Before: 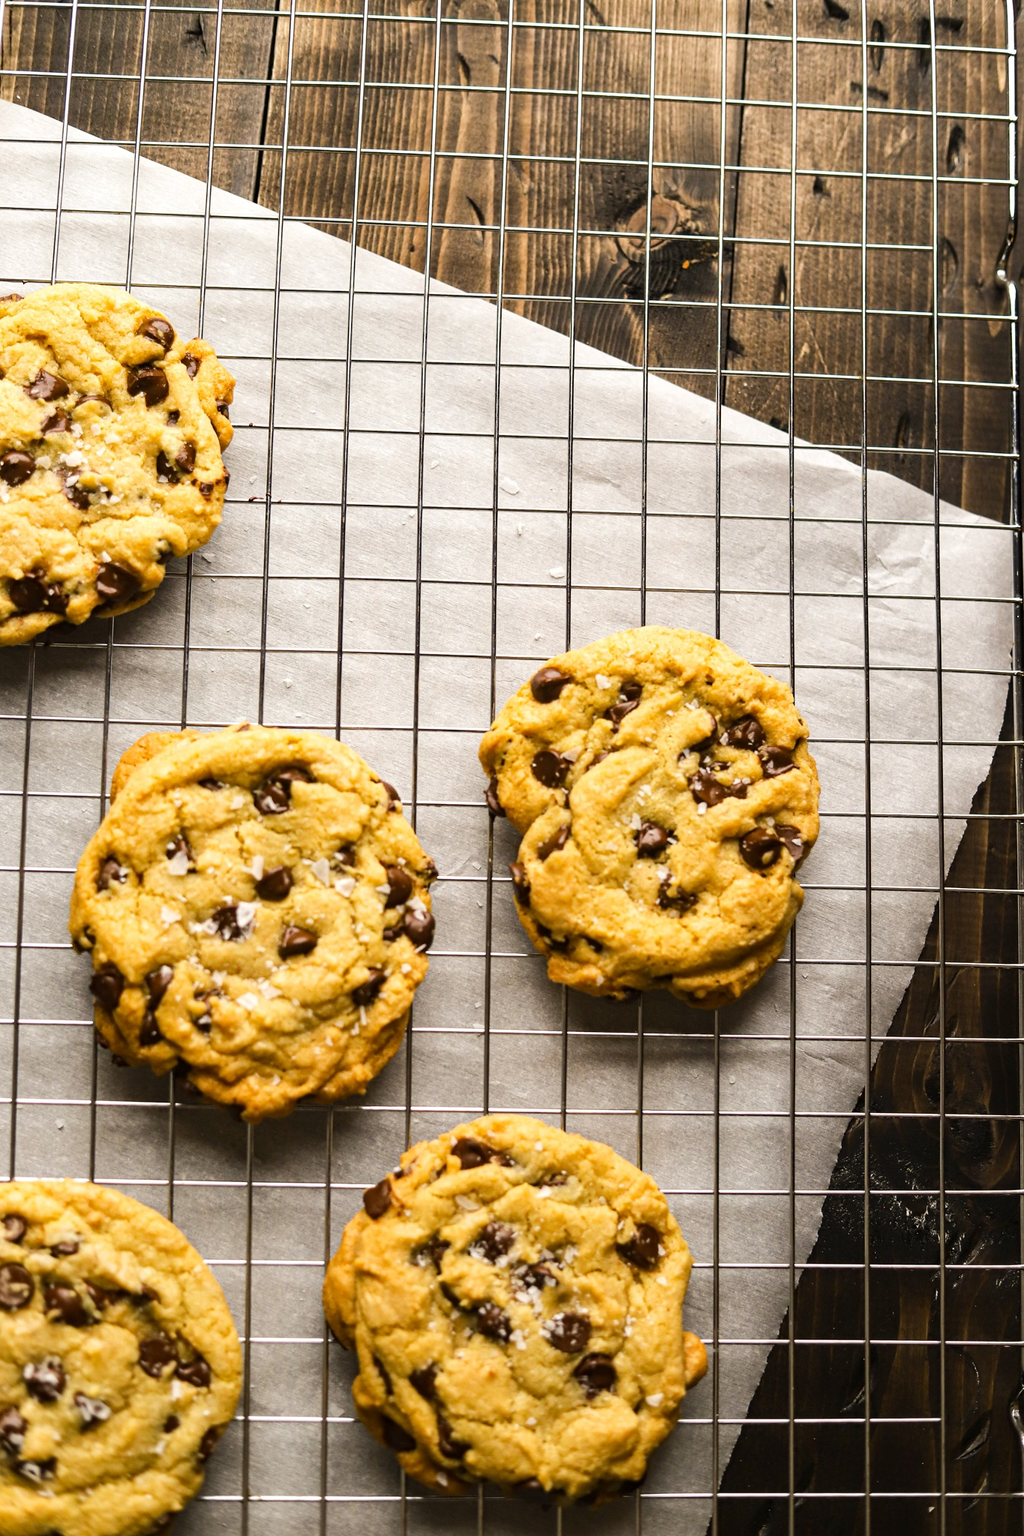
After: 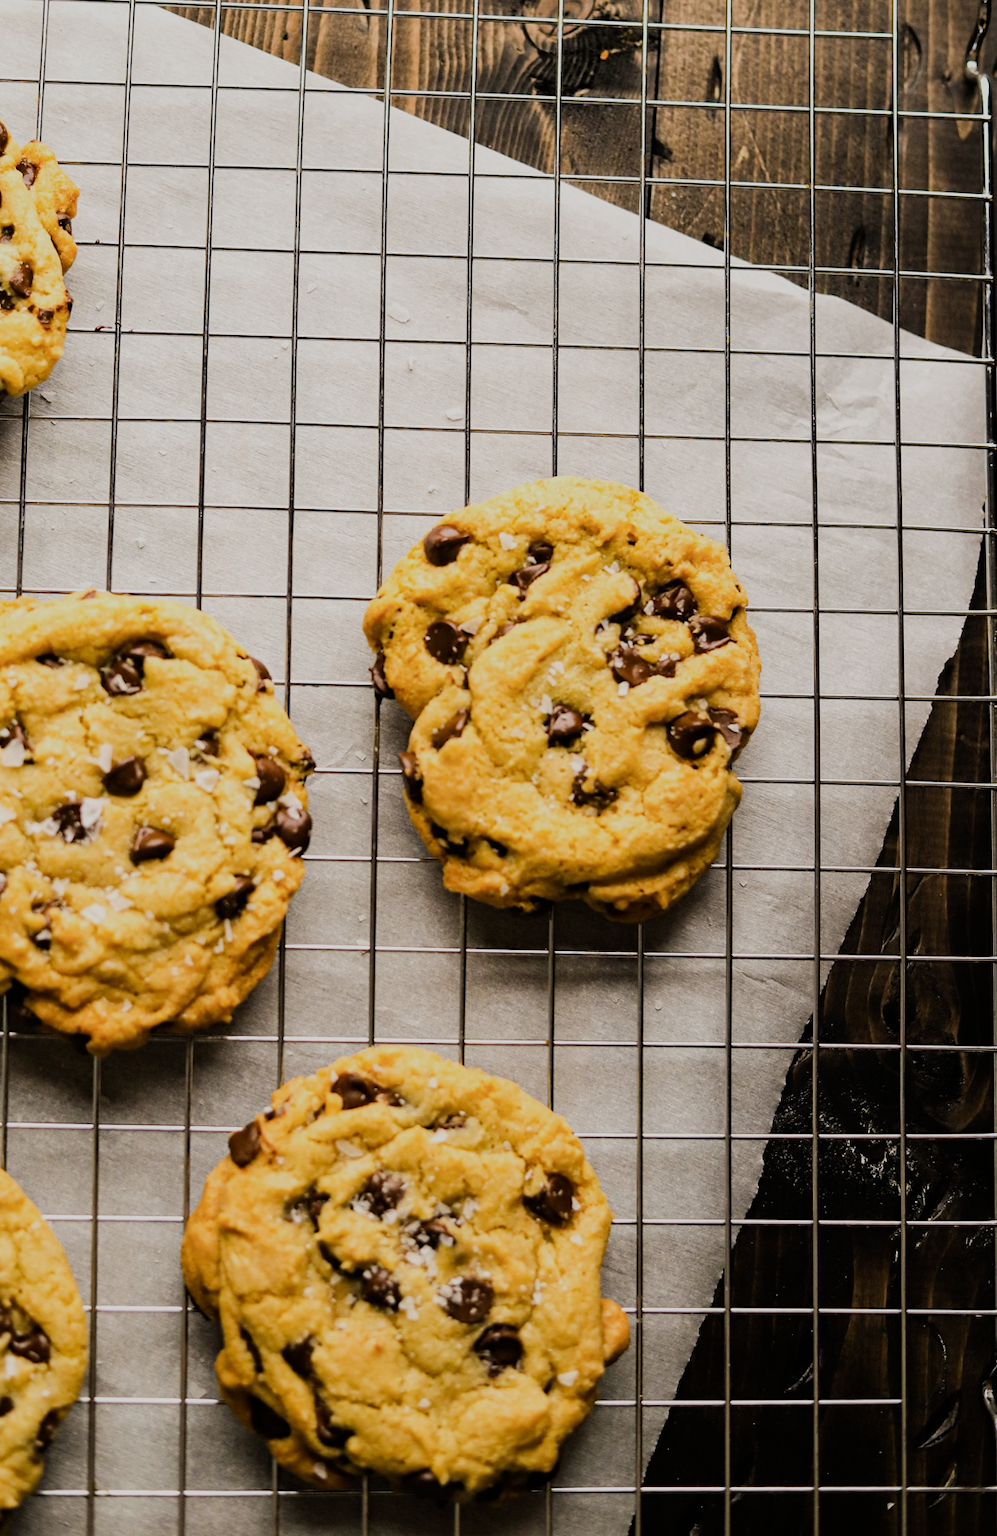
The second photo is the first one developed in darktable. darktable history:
filmic rgb: black relative exposure -7.32 EV, white relative exposure 5.06 EV, threshold 5.98 EV, hardness 3.21, enable highlight reconstruction true
crop: left 16.385%, top 14.17%
